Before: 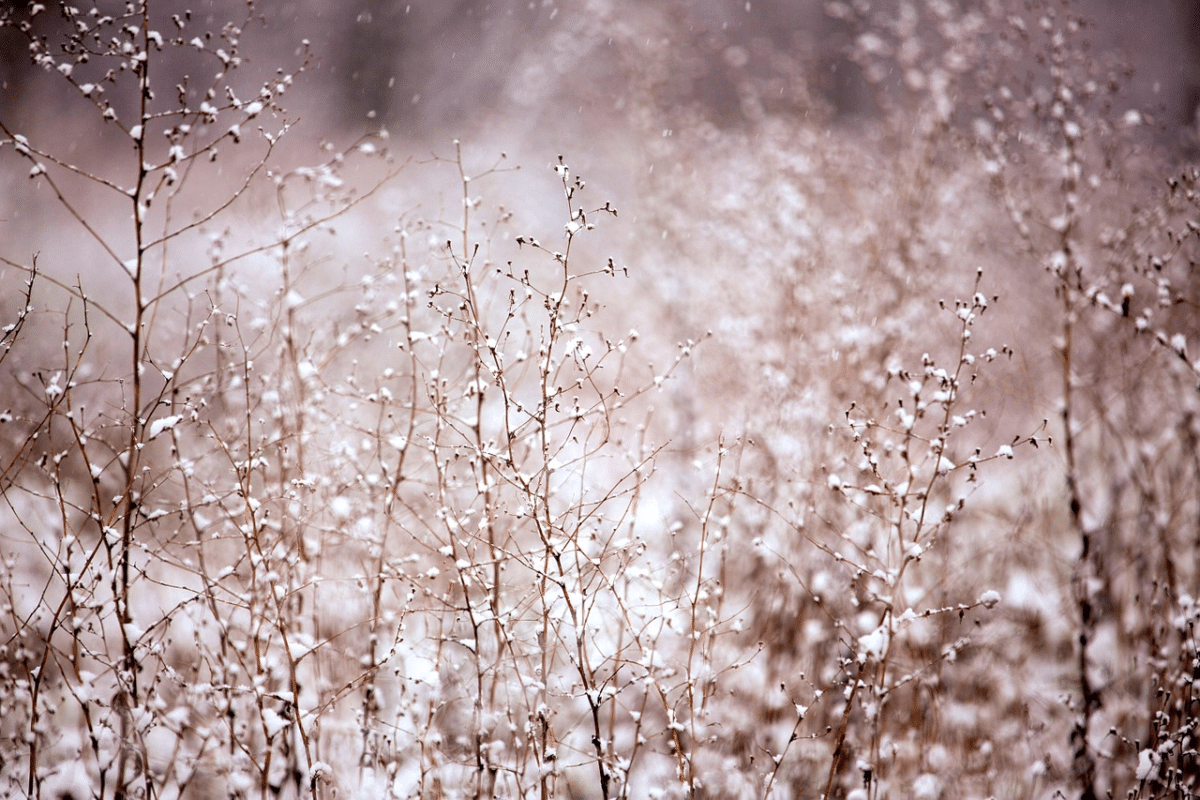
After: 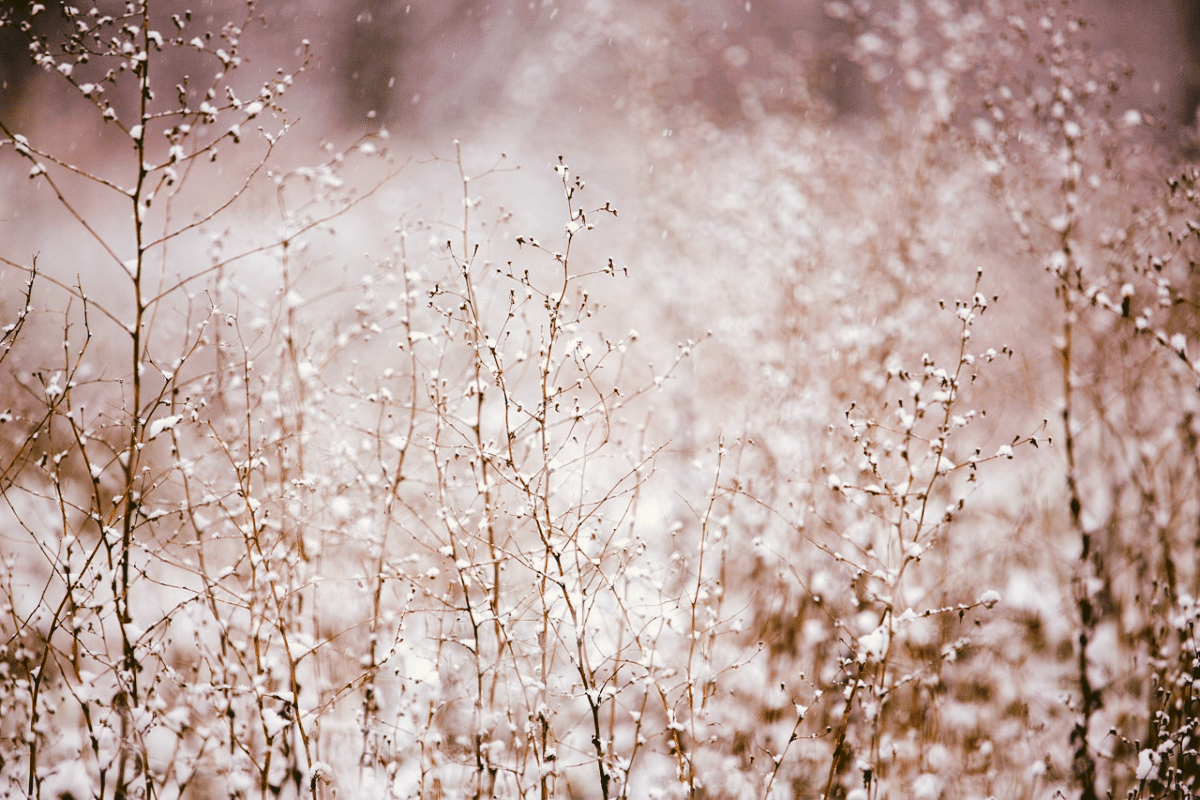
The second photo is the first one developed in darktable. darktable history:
tone curve: curves: ch0 [(0, 0) (0.003, 0.068) (0.011, 0.079) (0.025, 0.092) (0.044, 0.107) (0.069, 0.121) (0.1, 0.134) (0.136, 0.16) (0.177, 0.198) (0.224, 0.242) (0.277, 0.312) (0.335, 0.384) (0.399, 0.461) (0.468, 0.539) (0.543, 0.622) (0.623, 0.691) (0.709, 0.763) (0.801, 0.833) (0.898, 0.909) (1, 1)], preserve colors none
color look up table: target L [93.26, 88.95, 88.76, 87.04, 81.19, 74.19, 66.21, 59.57, 53.59, 51.72, 37.84, 42.35, 29.36, 17.64, 200.58, 81.9, 73.17, 70.64, 64.86, 59.51, 54.16, 52.85, 49.08, 45.46, 31.16, 21.78, 0.588, 86.97, 70.58, 64.71, 70.96, 58.33, 67.66, 52.54, 51.74, 52.71, 41.17, 42.03, 35.74, 32.34, 28.16, 19.54, 8.311, 93.18, 87.63, 76.35, 71.92, 61.39, 54.12], target a [-11.33, -34.62, -40.16, -2.193, -19.1, -31.15, -21.88, -62.14, -16.1, -12.1, -36.97, -36.34, -18.24, -30.92, 0, 2.829, 36.24, 32.56, 14.83, 62.35, 24.89, 69.11, 43.74, 68.36, 48.35, 17.23, -0.726, 22.08, 52.21, 2.195, 34.61, 78.61, 62.48, 66.66, 29.05, 29.81, 22.93, 58.02, 45.37, 0.134, 0.968, 32.28, 19.57, -6.323, -50.55, -9.103, -41.86, 1.912, -9.239], target b [30.82, 58.42, 23.68, 8.046, 37.32, 16.01, 66.15, 54.92, 51.54, 15.59, 39.92, 21.94, 41.77, 19.99, 0, 74.09, 19.89, 61.39, 41.6, 25.97, 56.67, 10.73, 50.28, 64.75, 40.01, 28.35, 0.657, -11.26, -12.7, 1.452, -34.45, -30.41, -39.02, -22, -3.943, -32.07, -56.6, -46.21, 6.564, 5.564, -15.72, -38.6, -21.37, 2.03, -6.919, -21.12, -12.47, -51.28, -35.01], num patches 49
